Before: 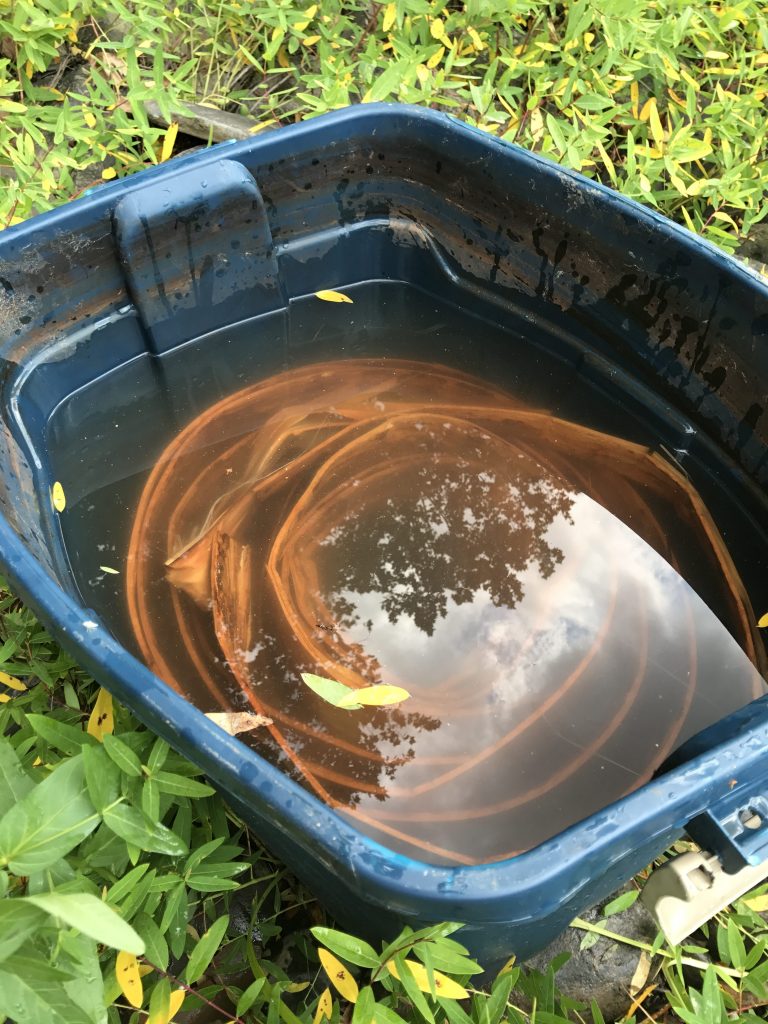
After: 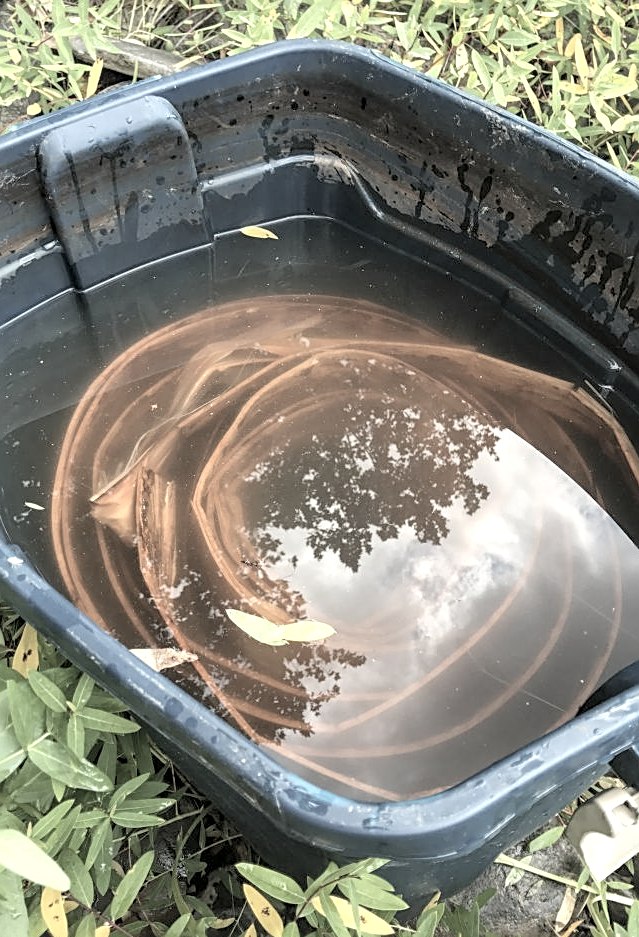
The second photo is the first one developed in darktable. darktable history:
sharpen: on, module defaults
contrast brightness saturation: brightness 0.186, saturation -0.498
local contrast: detail 142%
crop: left 9.836%, top 6.269%, right 6.894%, bottom 2.208%
